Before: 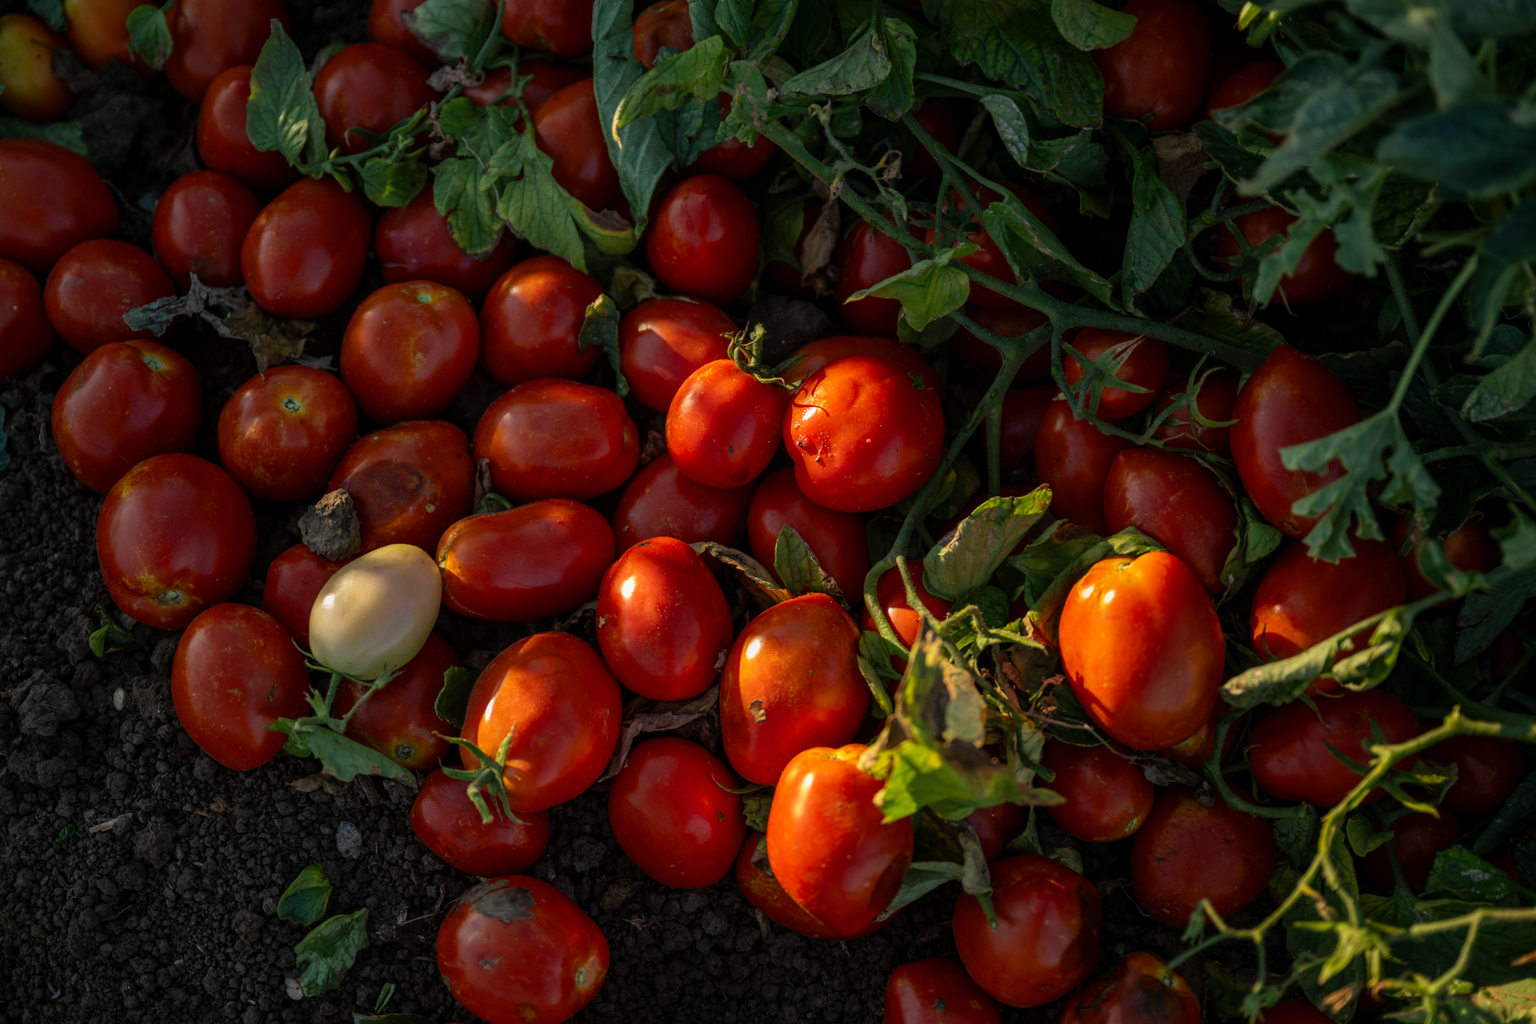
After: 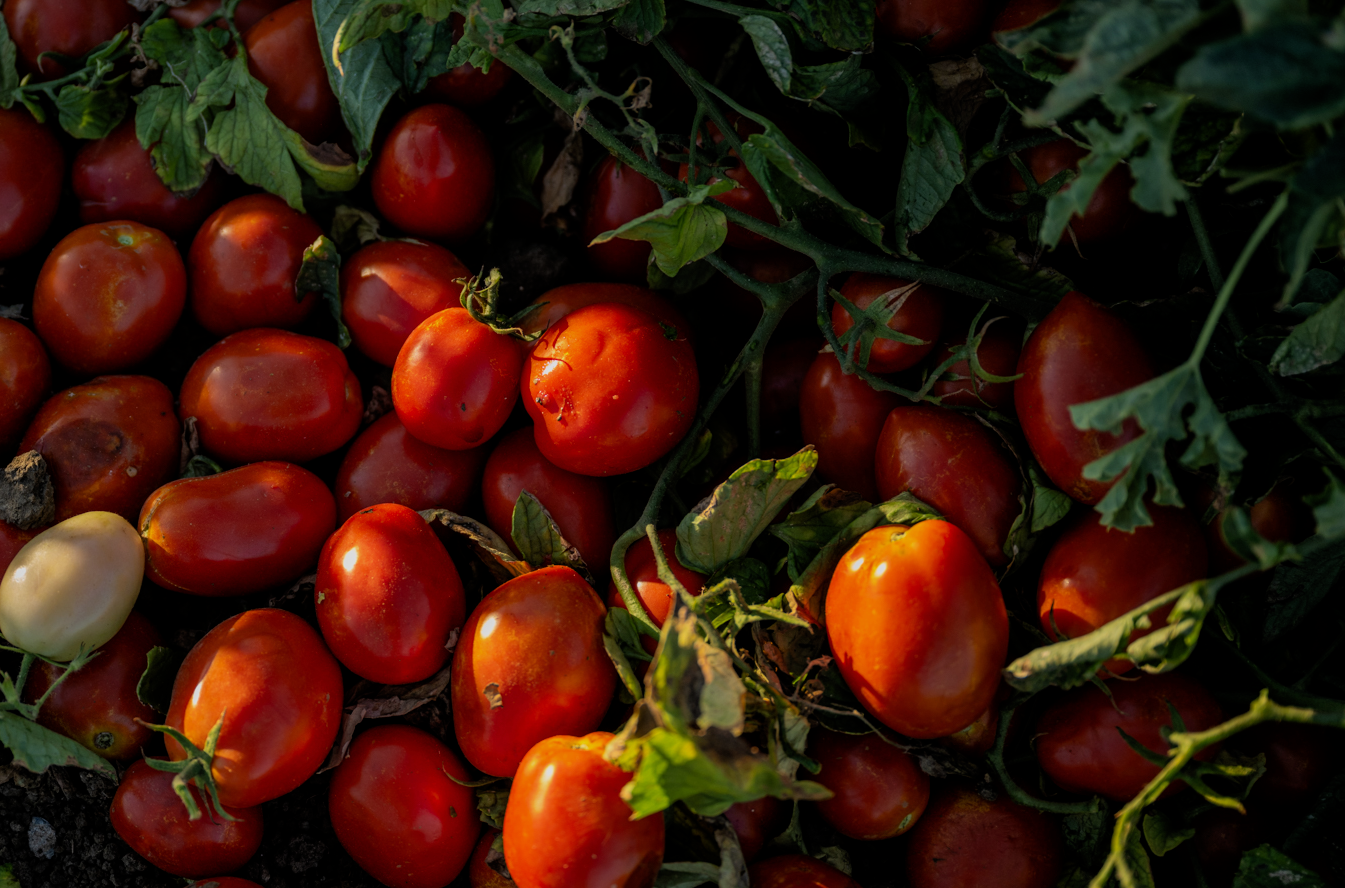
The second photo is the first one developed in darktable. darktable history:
crop and rotate: left 20.261%, top 7.959%, right 0.354%, bottom 13.455%
filmic rgb: middle gray luminance 18.3%, black relative exposure -11.19 EV, white relative exposure 3.72 EV, target black luminance 0%, hardness 5.84, latitude 57.91%, contrast 0.964, shadows ↔ highlights balance 49.17%, color science v6 (2022)
